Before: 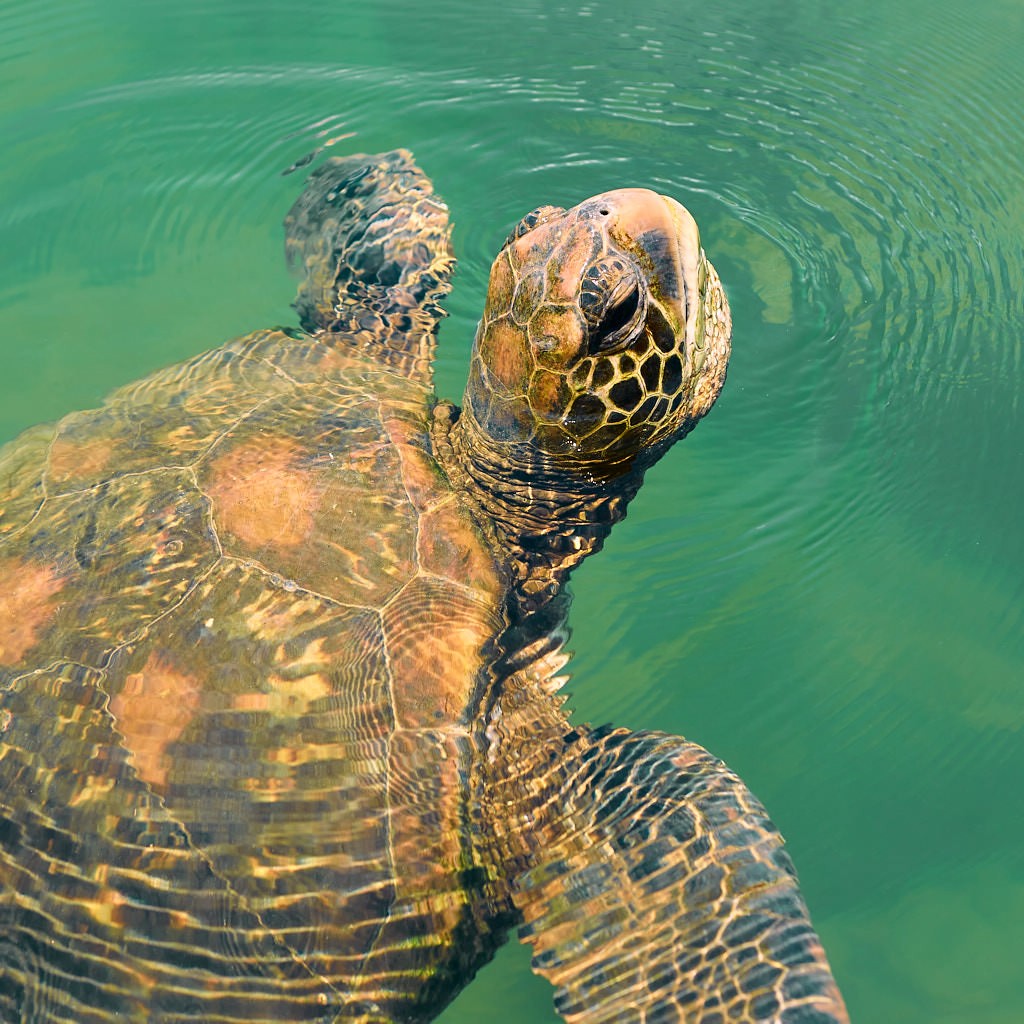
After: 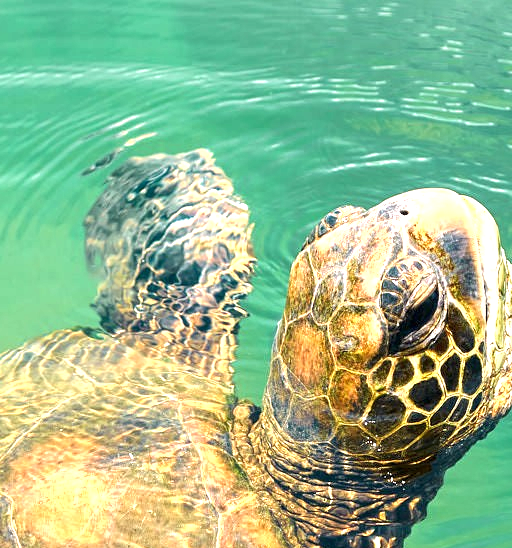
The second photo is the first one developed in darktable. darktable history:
local contrast: highlights 99%, shadows 86%, detail 160%, midtone range 0.2
crop: left 19.556%, right 30.401%, bottom 46.458%
exposure: exposure 0.935 EV, compensate highlight preservation false
